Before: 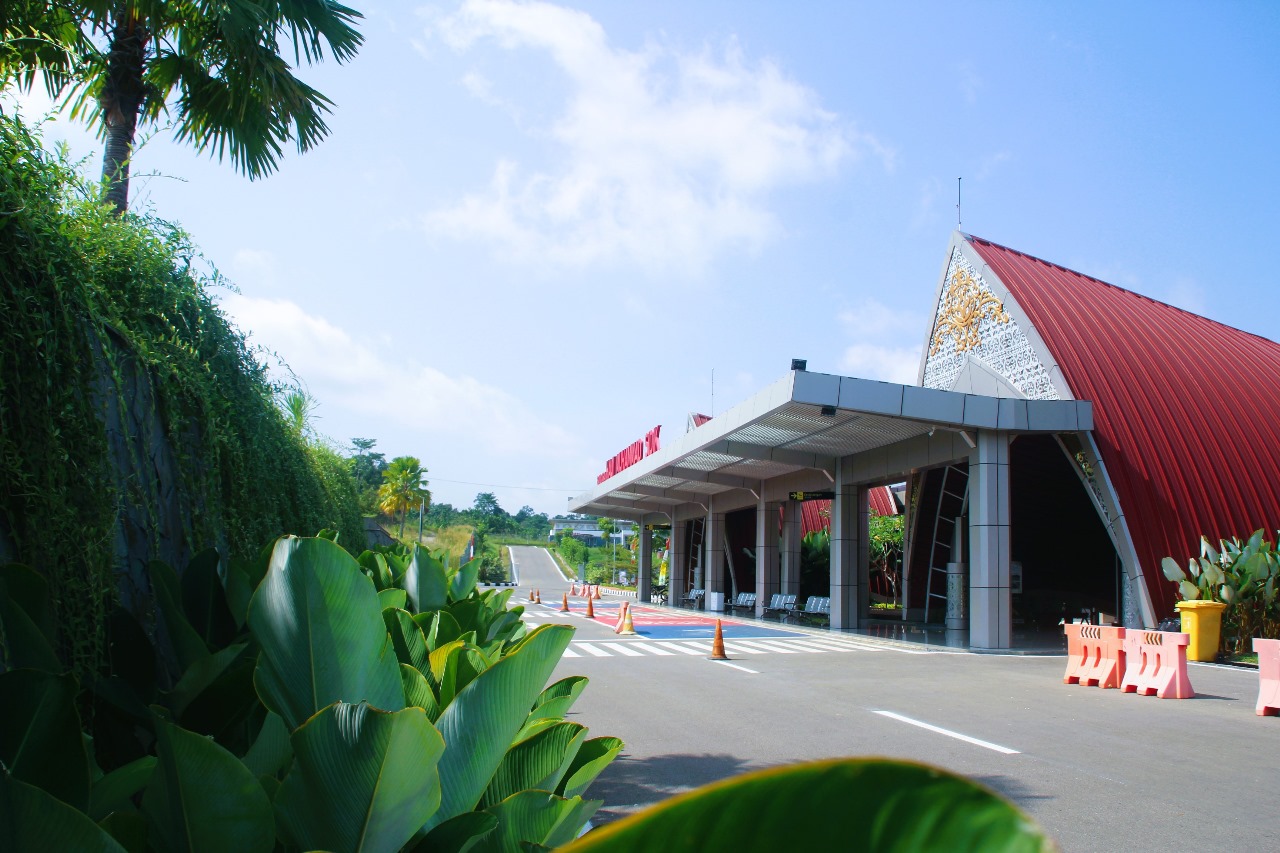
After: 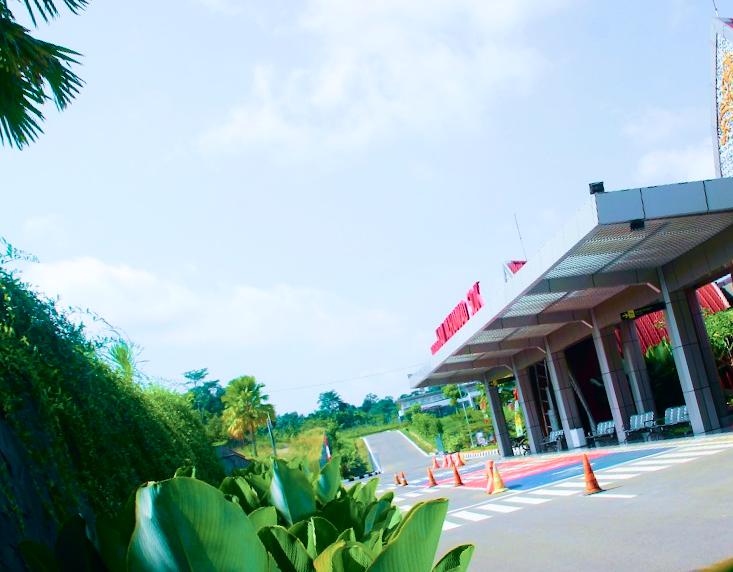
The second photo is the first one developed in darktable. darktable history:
tone curve: curves: ch0 [(0, 0) (0.033, 0.016) (0.171, 0.127) (0.33, 0.331) (0.432, 0.475) (0.601, 0.665) (0.843, 0.876) (1, 1)]; ch1 [(0, 0) (0.339, 0.349) (0.445, 0.42) (0.476, 0.47) (0.501, 0.499) (0.516, 0.525) (0.548, 0.563) (0.584, 0.633) (0.728, 0.746) (1, 1)]; ch2 [(0, 0) (0.327, 0.324) (0.417, 0.44) (0.46, 0.453) (0.502, 0.498) (0.517, 0.524) (0.53, 0.554) (0.579, 0.599) (0.745, 0.704) (1, 1)], color space Lab, independent channels, preserve colors none
crop: left 10.644%, right 26.528%
rotate and perspective: rotation -14.8°, crop left 0.1, crop right 0.903, crop top 0.25, crop bottom 0.748
velvia: strength 50%
white balance: emerald 1
tone equalizer: on, module defaults
